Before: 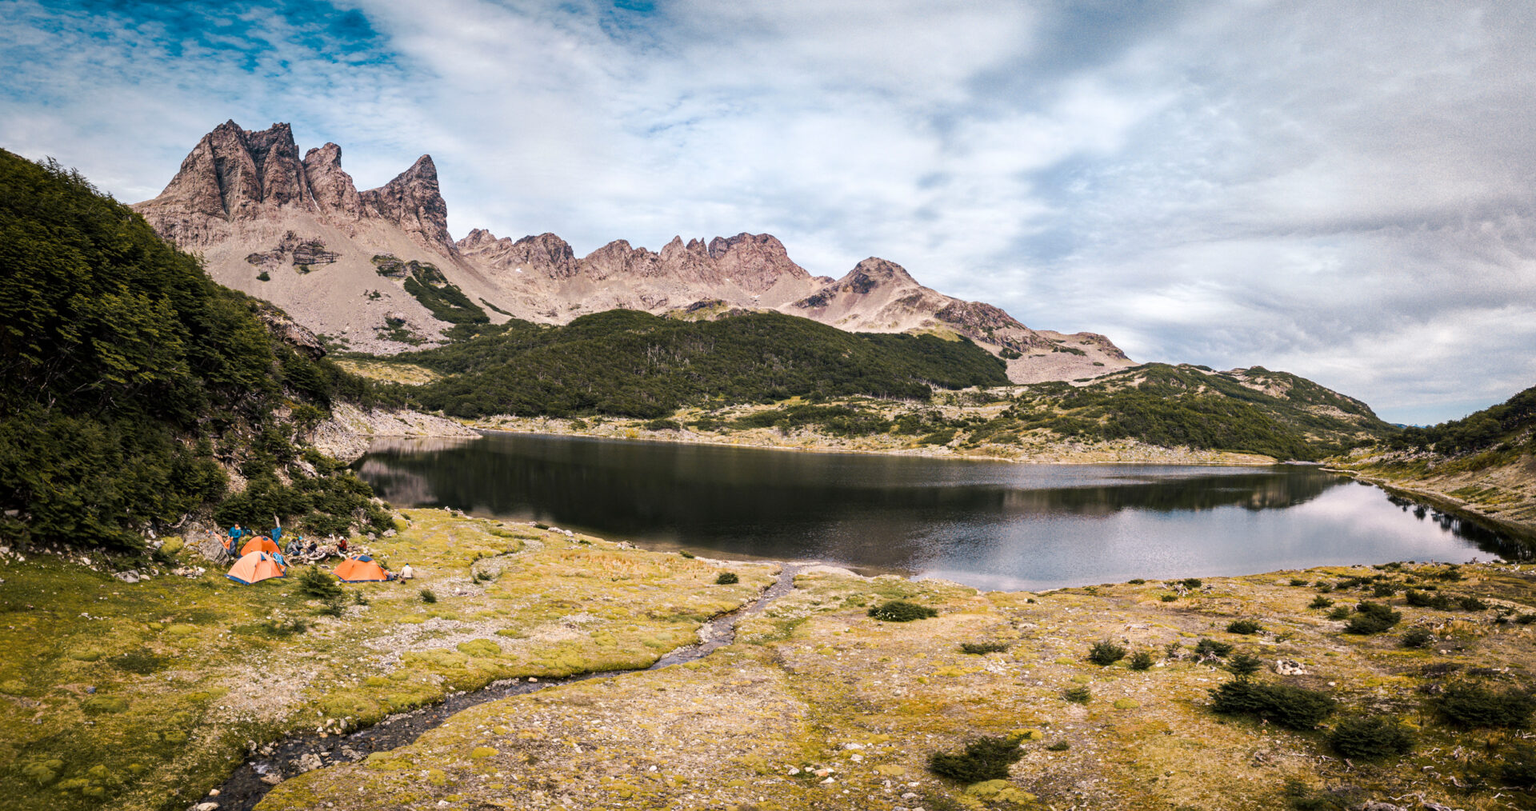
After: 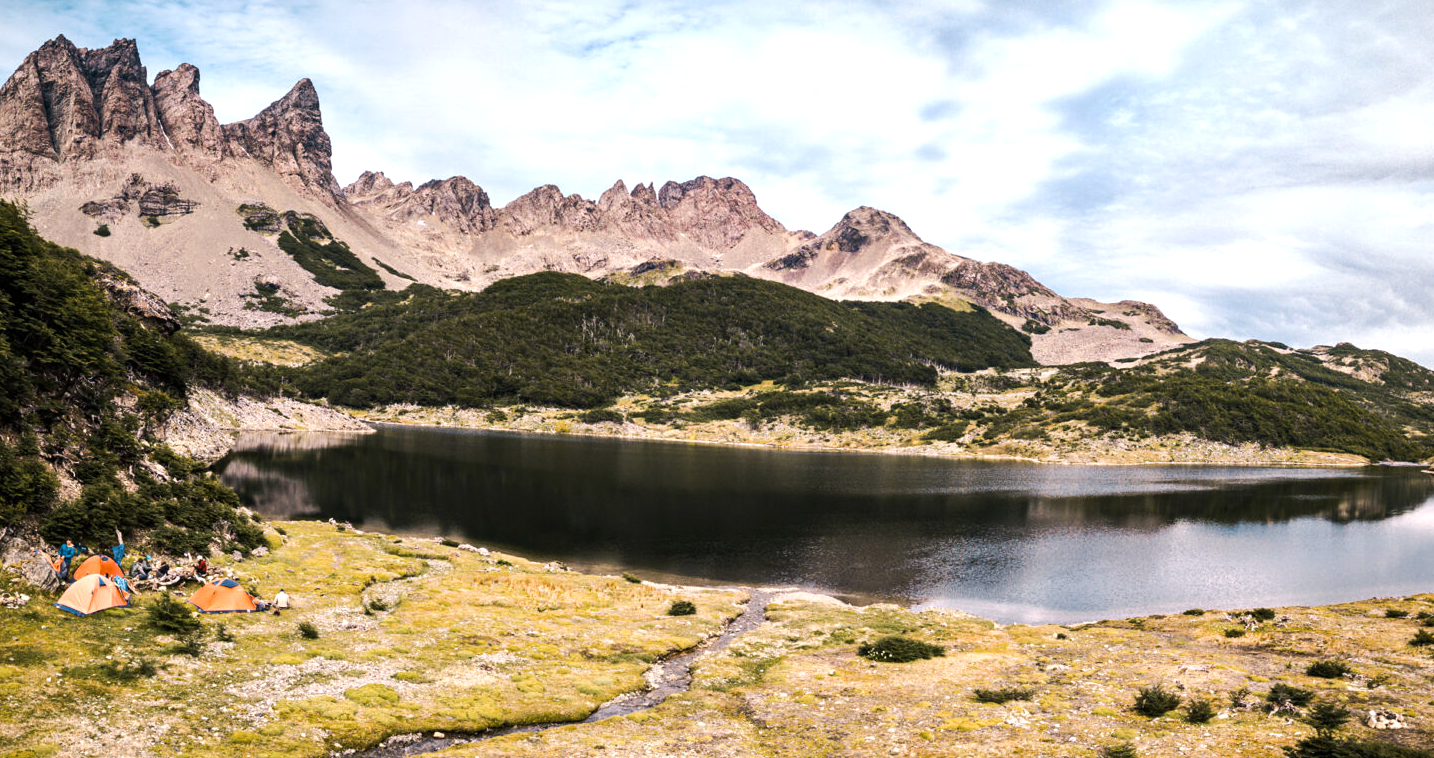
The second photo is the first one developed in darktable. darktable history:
rotate and perspective: crop left 0, crop top 0
tone equalizer: -8 EV -0.417 EV, -7 EV -0.389 EV, -6 EV -0.333 EV, -5 EV -0.222 EV, -3 EV 0.222 EV, -2 EV 0.333 EV, -1 EV 0.389 EV, +0 EV 0.417 EV, edges refinement/feathering 500, mask exposure compensation -1.57 EV, preserve details no
crop and rotate: left 11.831%, top 11.346%, right 13.429%, bottom 13.899%
exposure: compensate highlight preservation false
